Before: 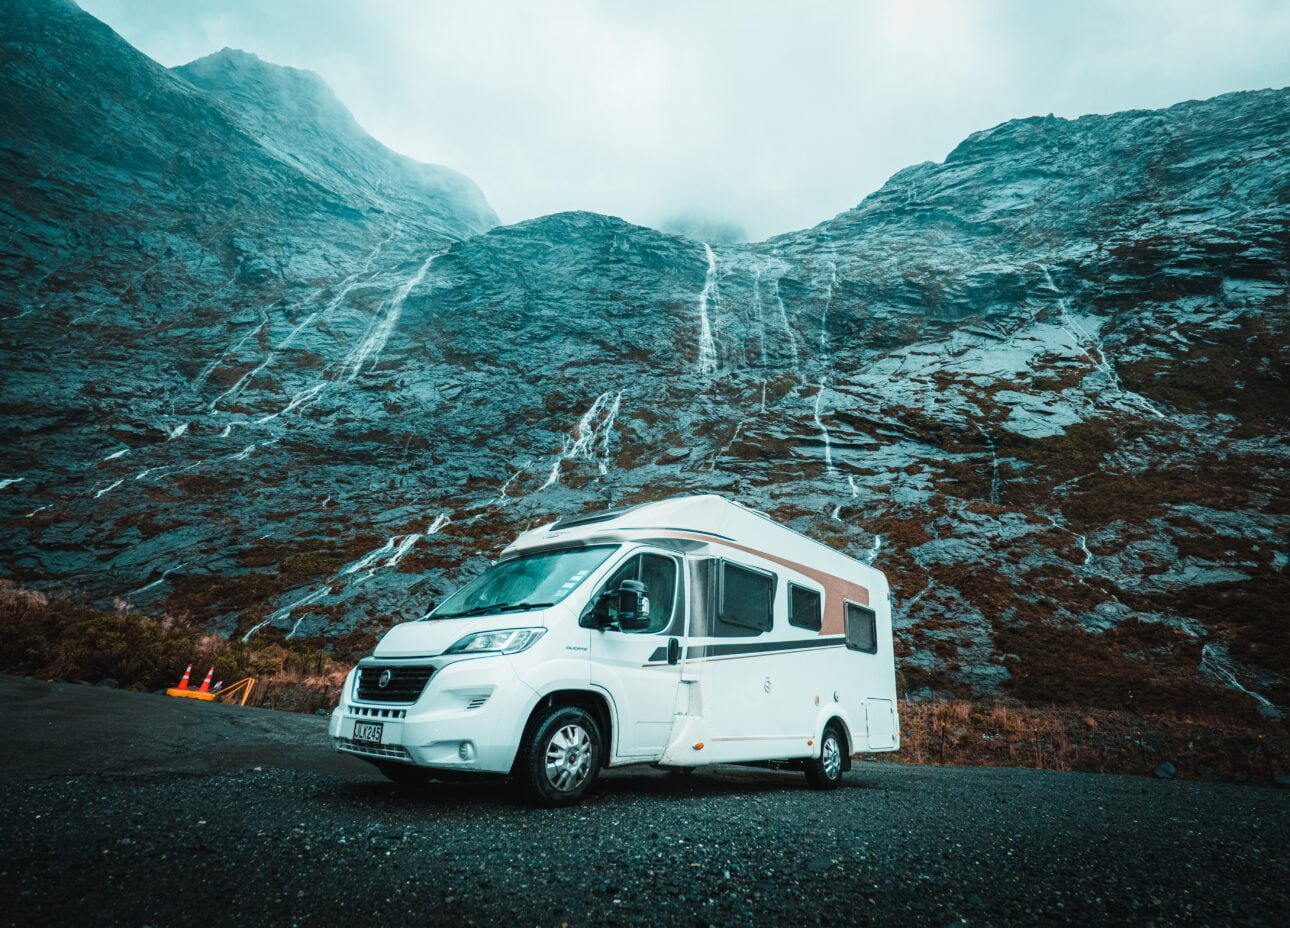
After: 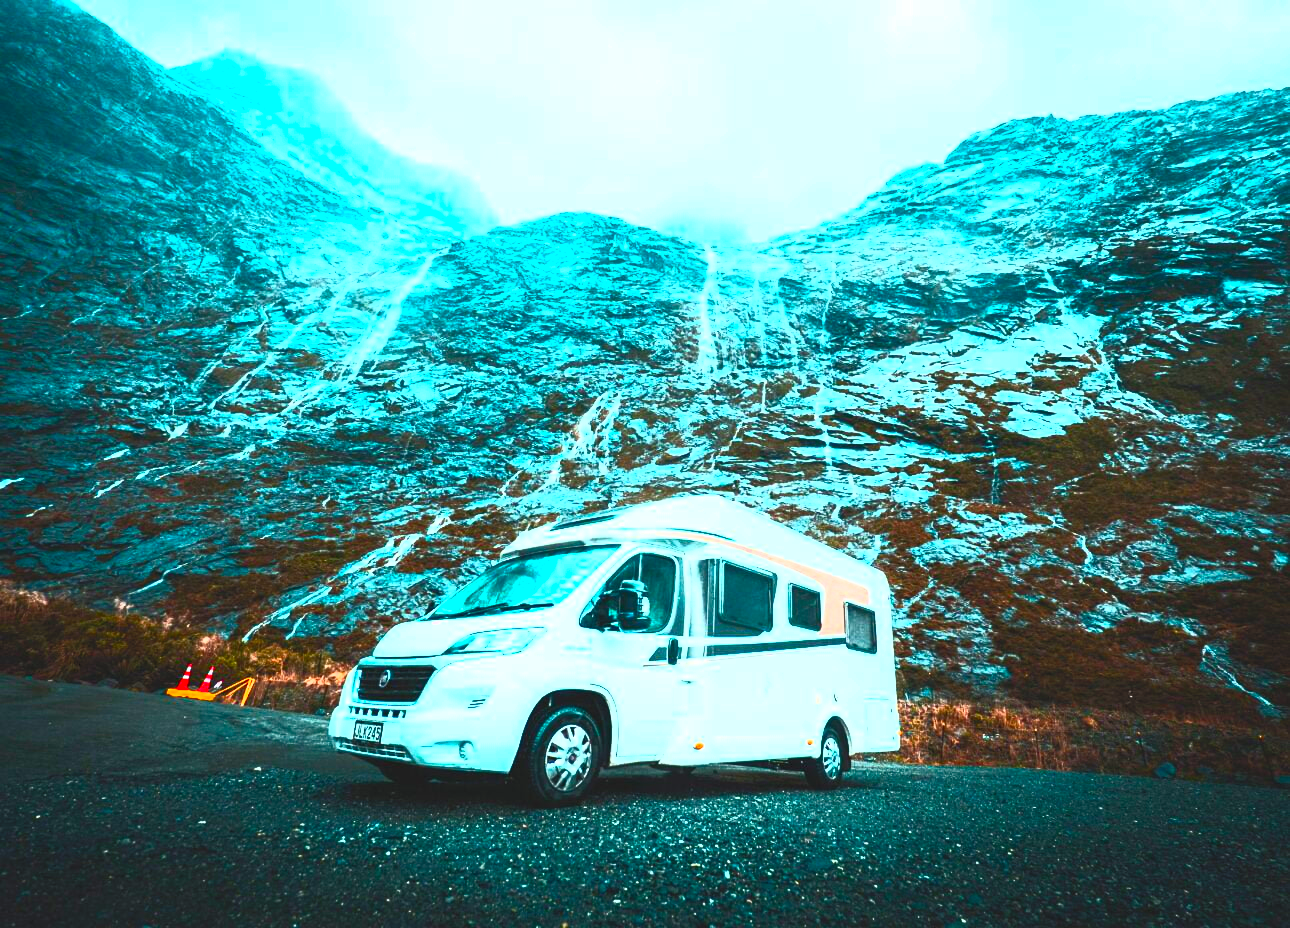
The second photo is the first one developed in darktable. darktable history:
exposure: exposure 0.178 EV, compensate exposure bias true, compensate highlight preservation false
contrast brightness saturation: contrast 1, brightness 1, saturation 1
